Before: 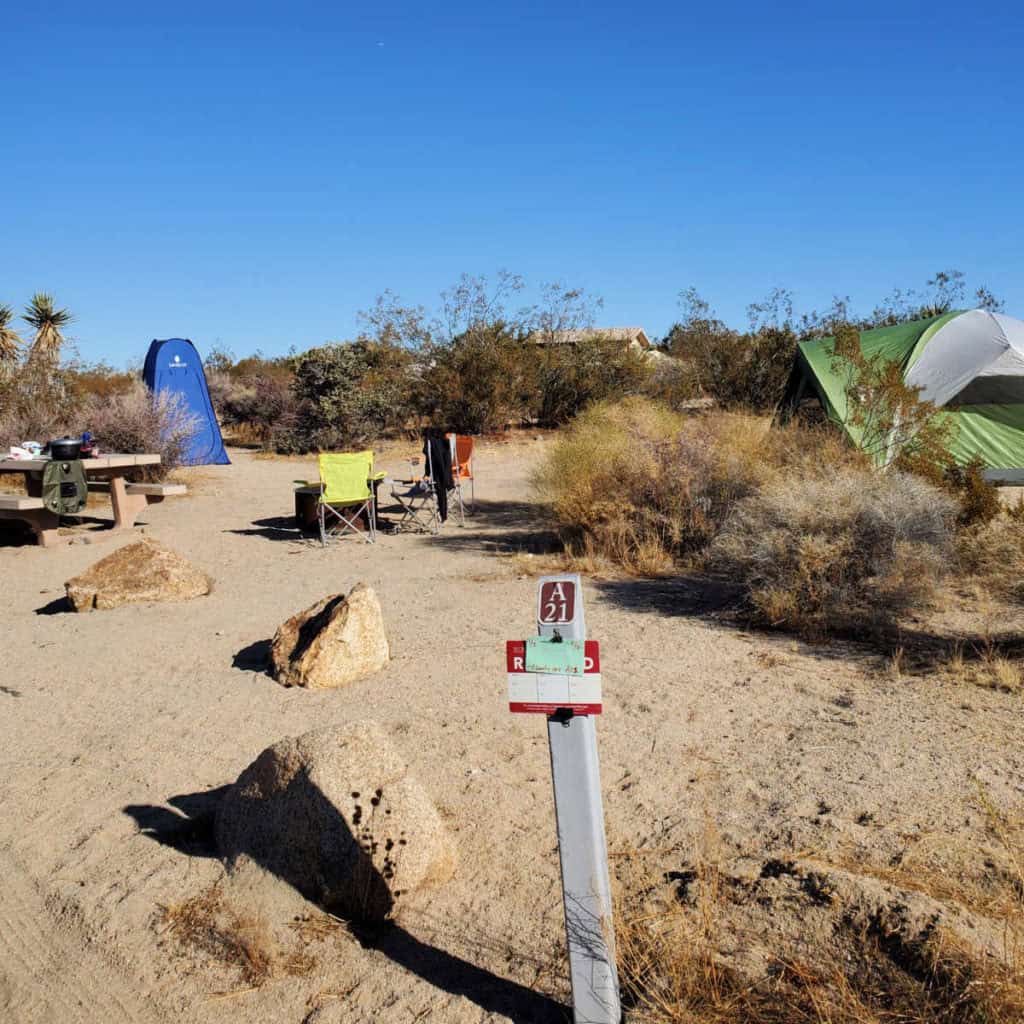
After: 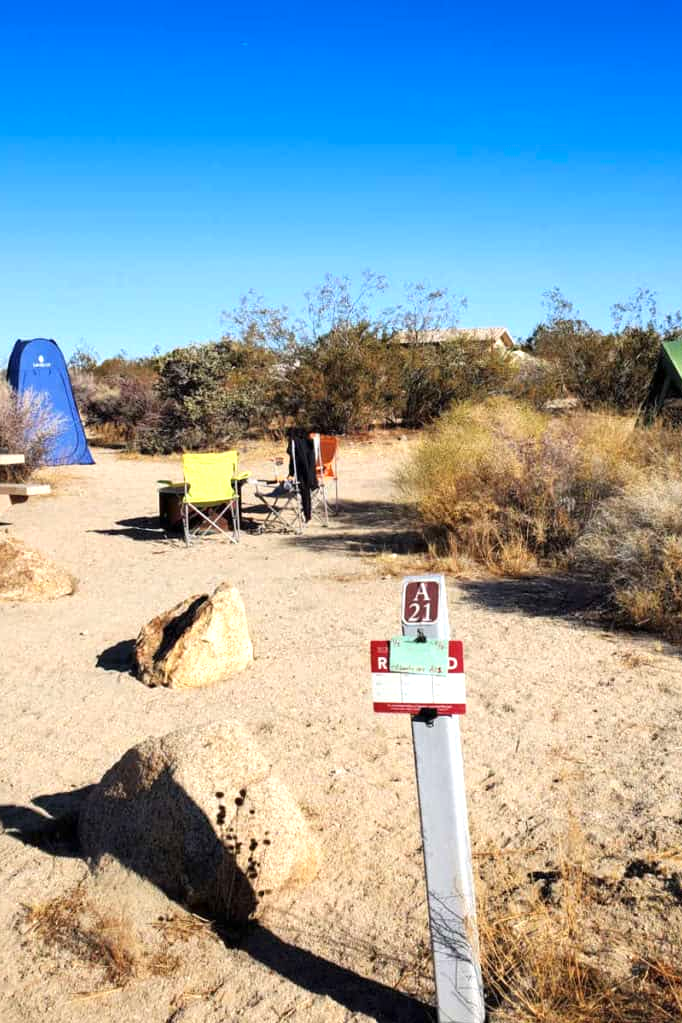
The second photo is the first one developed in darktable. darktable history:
crop and rotate: left 13.342%, right 19.991%
exposure: exposure 0.64 EV, compensate highlight preservation false
graduated density: density 2.02 EV, hardness 44%, rotation 0.374°, offset 8.21, hue 208.8°, saturation 97%
